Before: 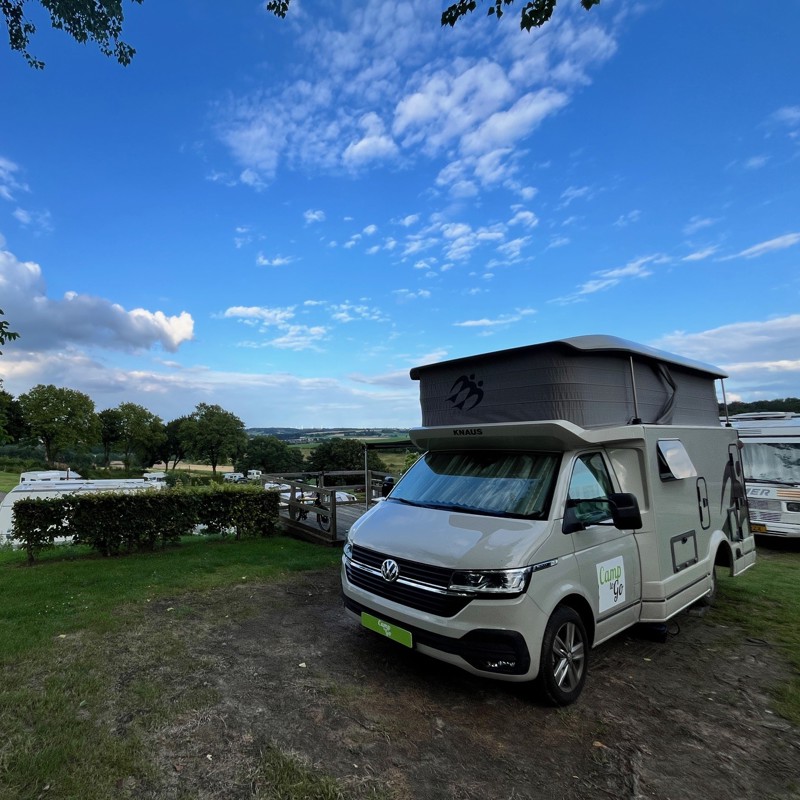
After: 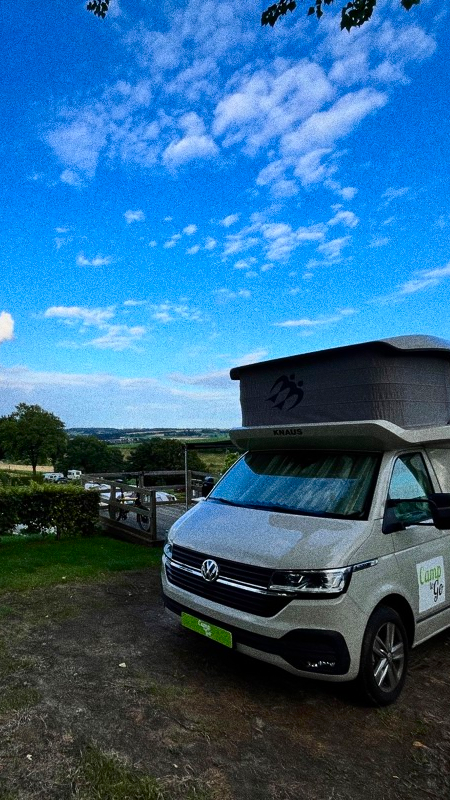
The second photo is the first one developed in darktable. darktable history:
crop and rotate: left 22.516%, right 21.234%
contrast brightness saturation: contrast 0.16, saturation 0.32
exposure: exposure -0.151 EV, compensate highlight preservation false
grain: coarseness 0.09 ISO, strength 40%
